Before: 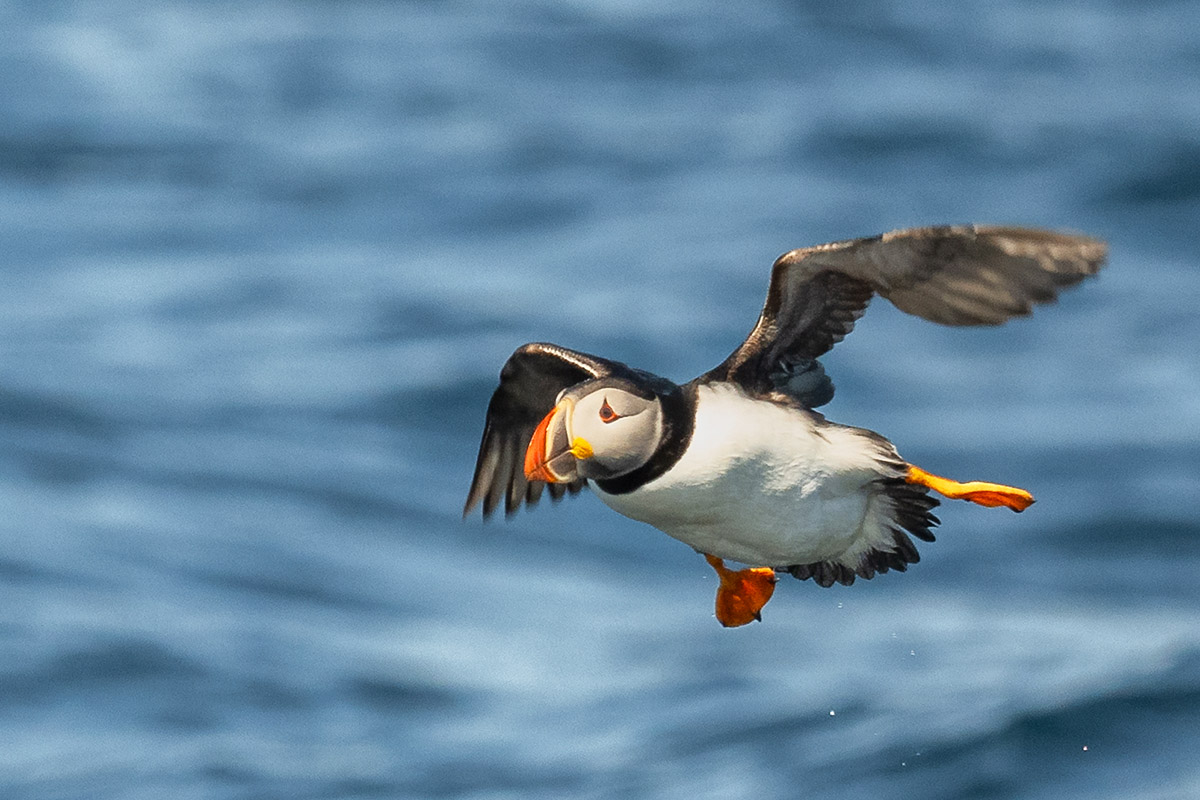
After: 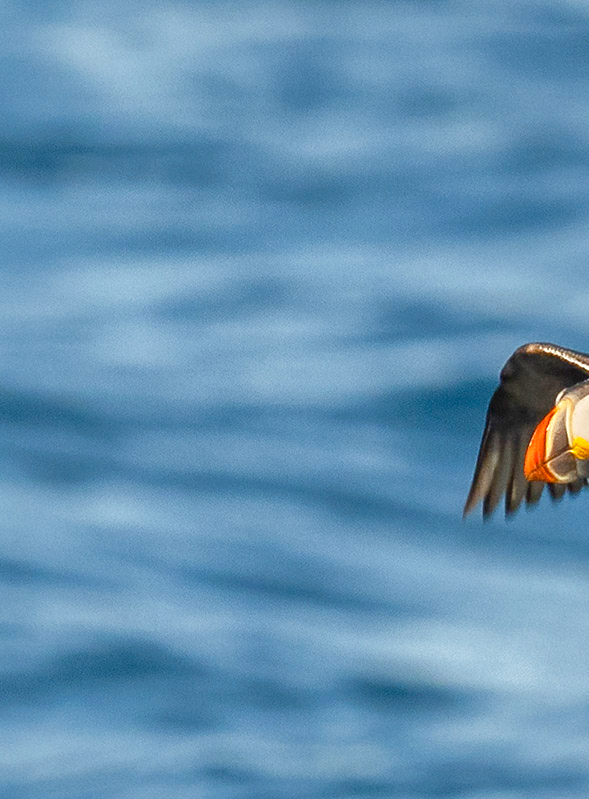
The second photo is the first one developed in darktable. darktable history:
exposure: exposure 0.2 EV, compensate highlight preservation false
crop and rotate: left 0%, top 0%, right 50.845%
shadows and highlights: on, module defaults
color balance rgb: perceptual saturation grading › global saturation 20%, perceptual saturation grading › highlights -25%, perceptual saturation grading › shadows 50%
